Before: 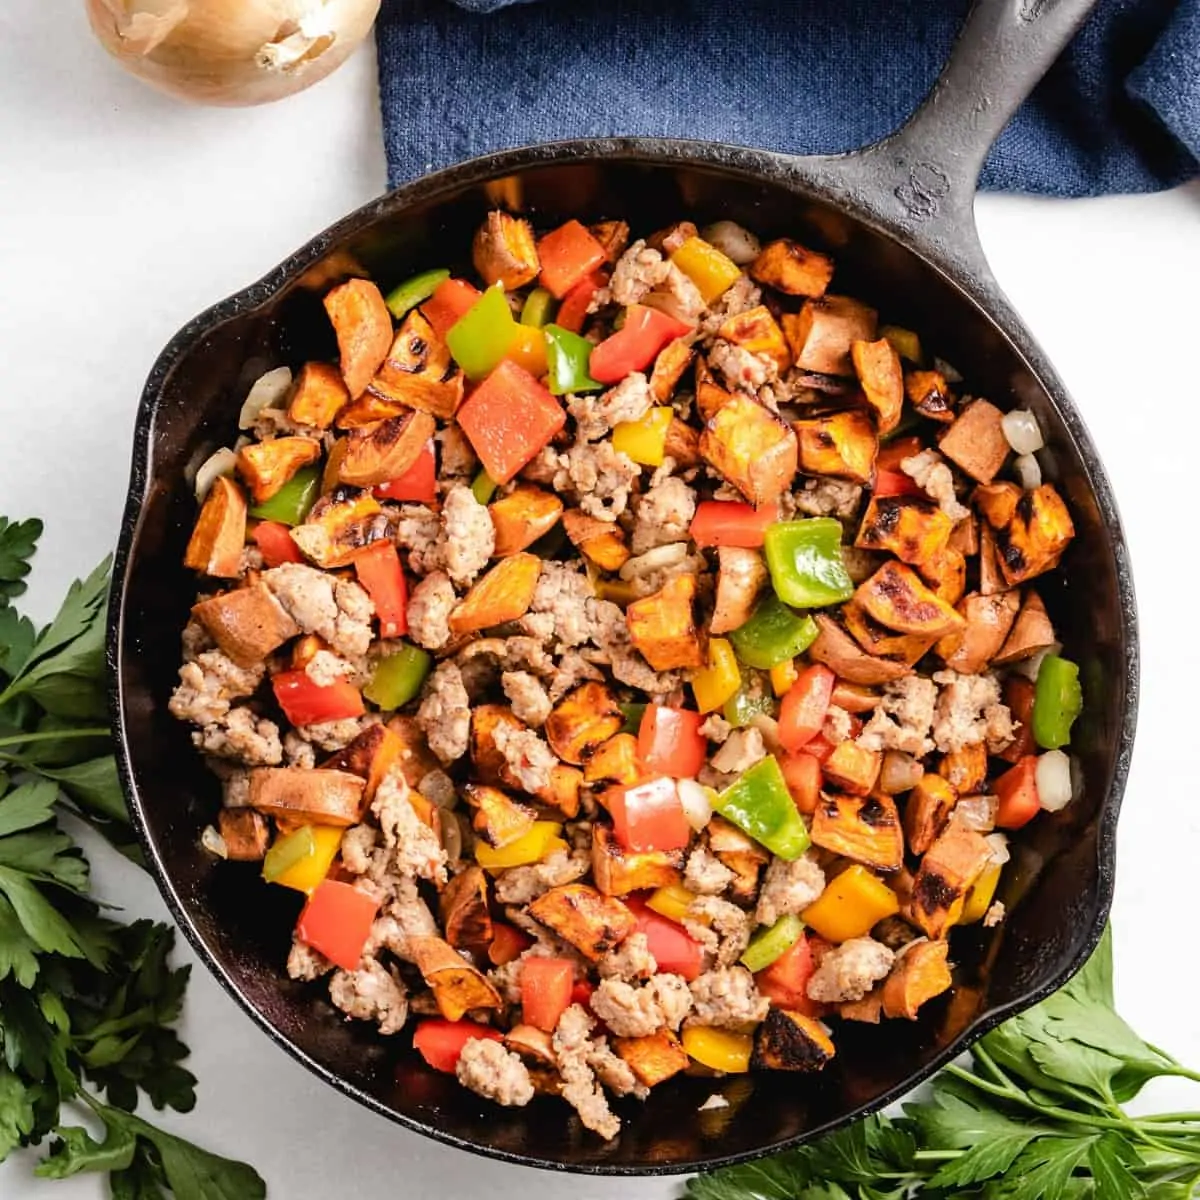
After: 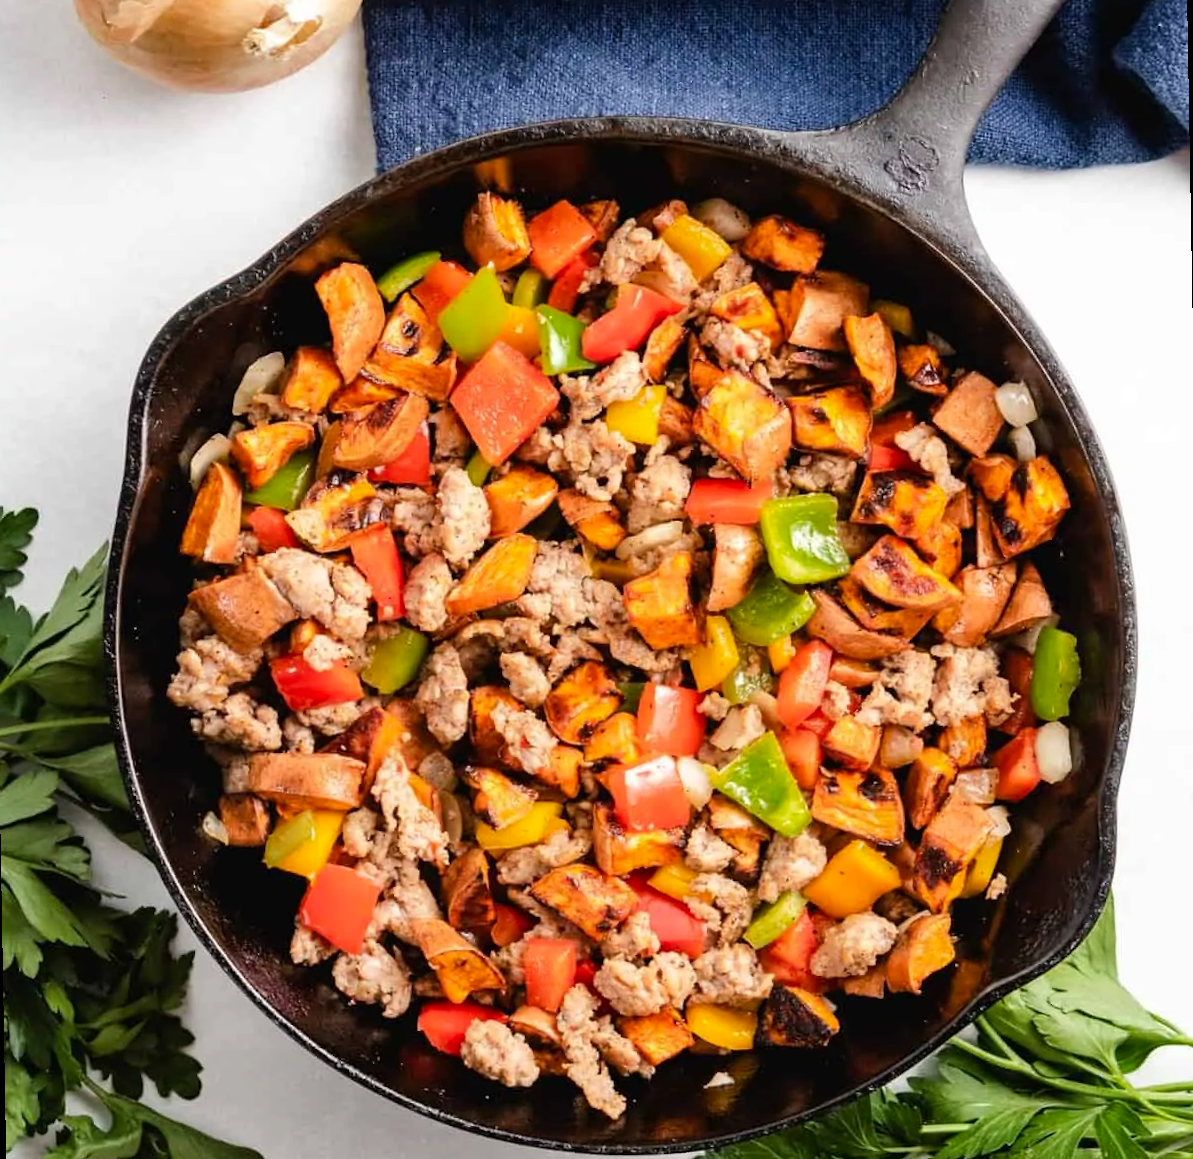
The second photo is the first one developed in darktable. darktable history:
color correction: saturation 1.1
rotate and perspective: rotation -1°, crop left 0.011, crop right 0.989, crop top 0.025, crop bottom 0.975
